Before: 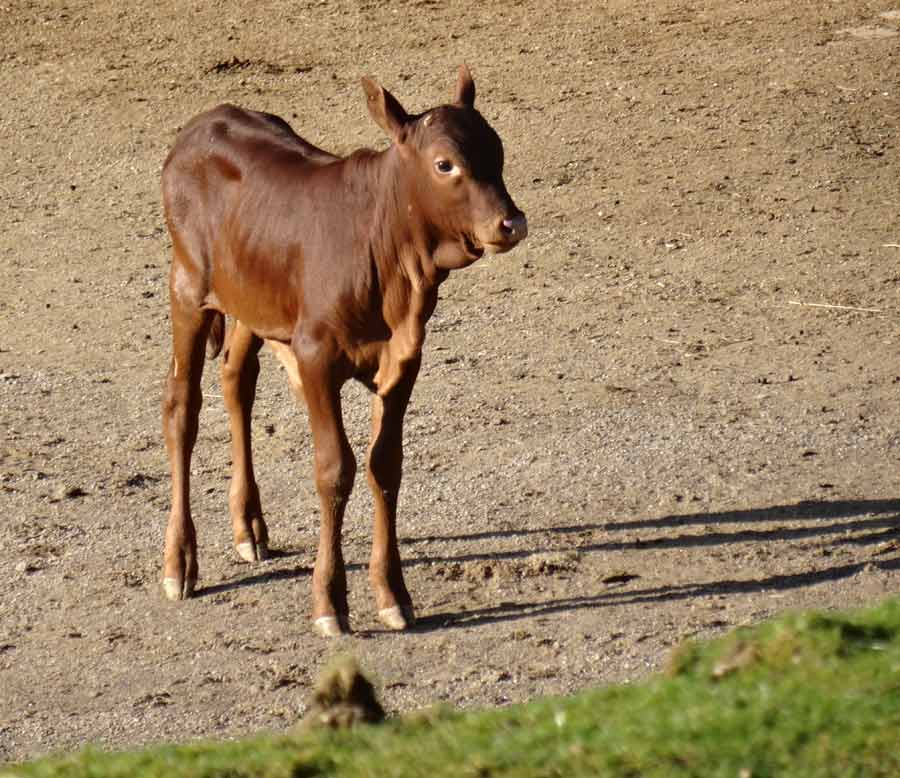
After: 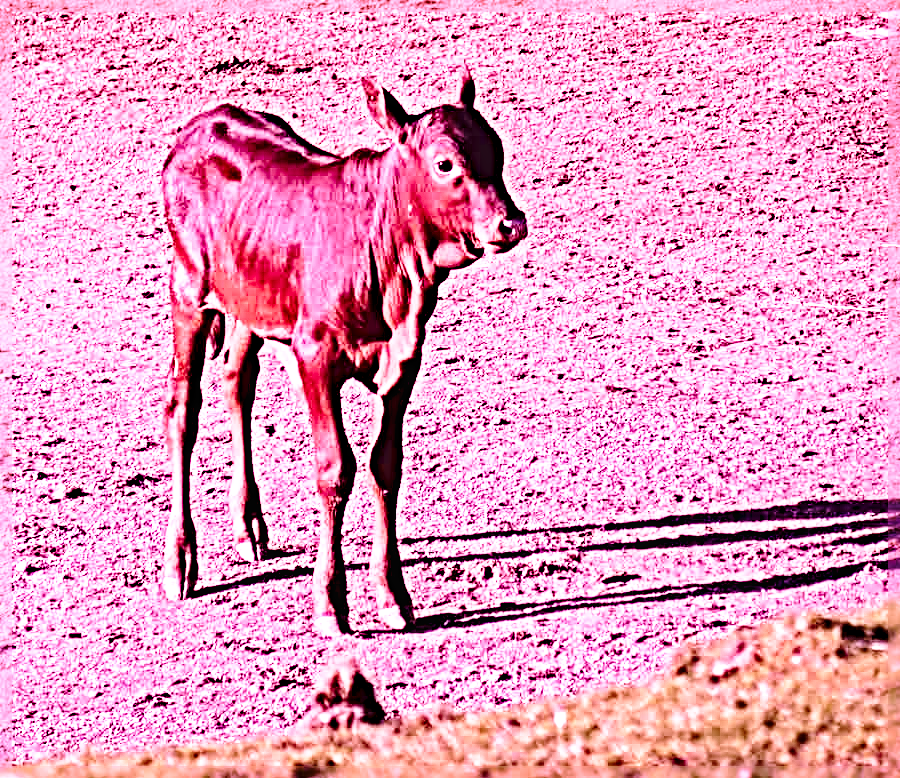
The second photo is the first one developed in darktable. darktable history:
base curve: curves: ch0 [(0, 0) (0.028, 0.03) (0.121, 0.232) (0.46, 0.748) (0.859, 0.968) (1, 1)], preserve colors none
exposure: black level correction 0, exposure 0.704 EV, compensate highlight preservation false
color calibration: illuminant custom, x 0.261, y 0.521, temperature 7014.29 K
local contrast: shadows 91%, midtone range 0.493
sharpen: radius 6.264, amount 1.811, threshold 0.142
